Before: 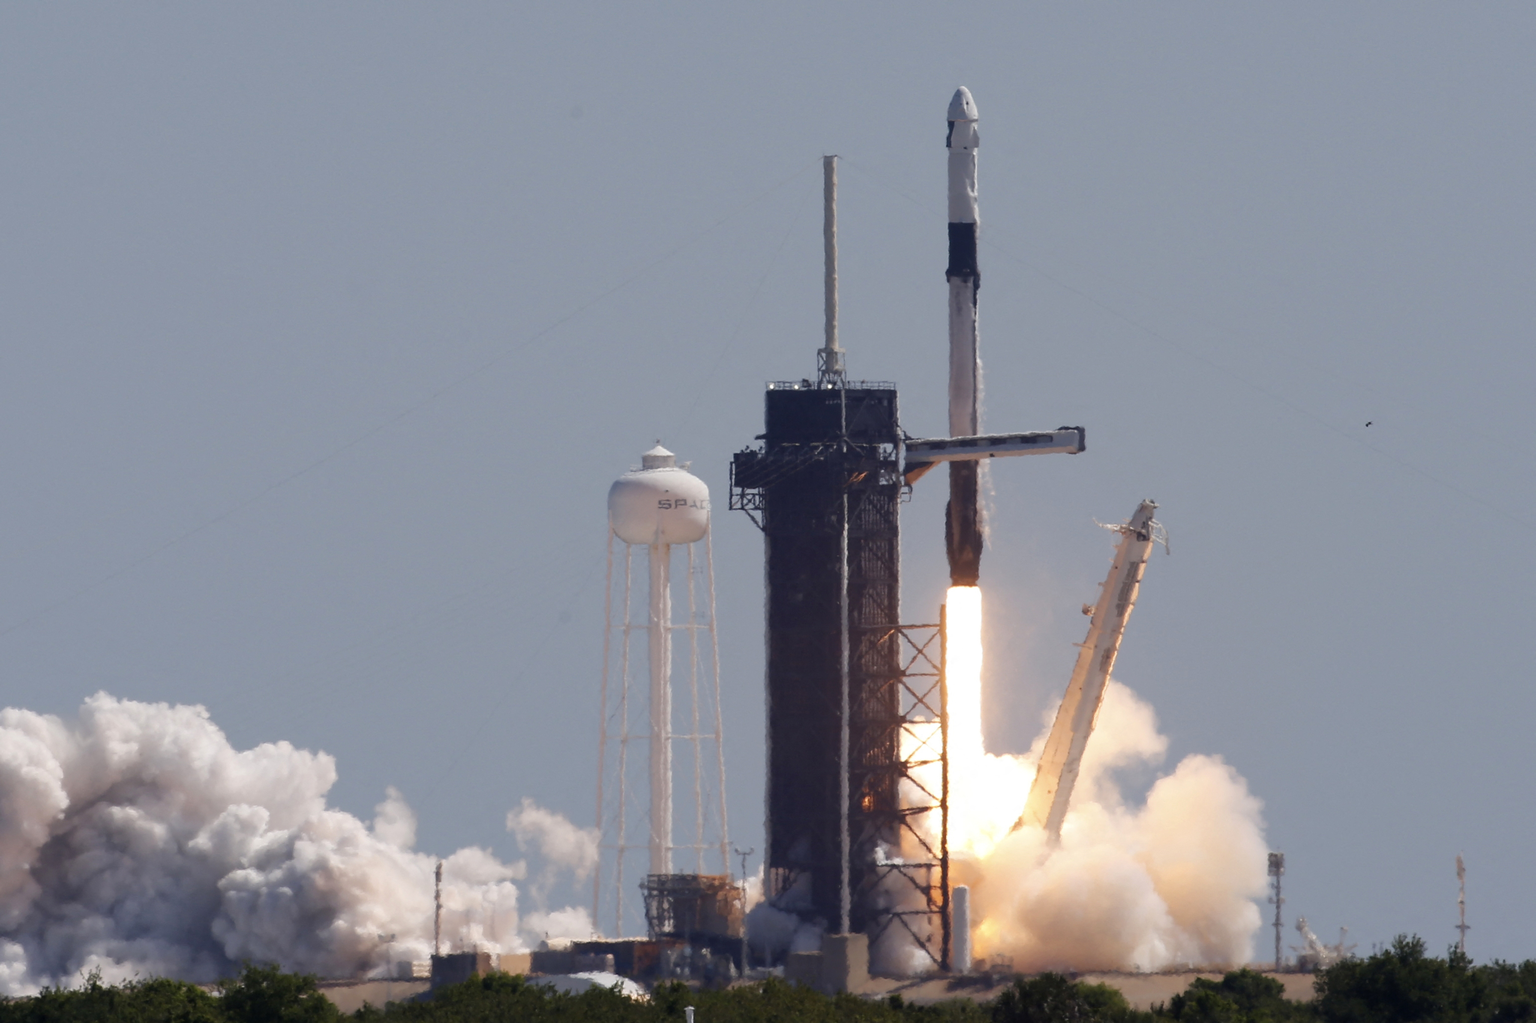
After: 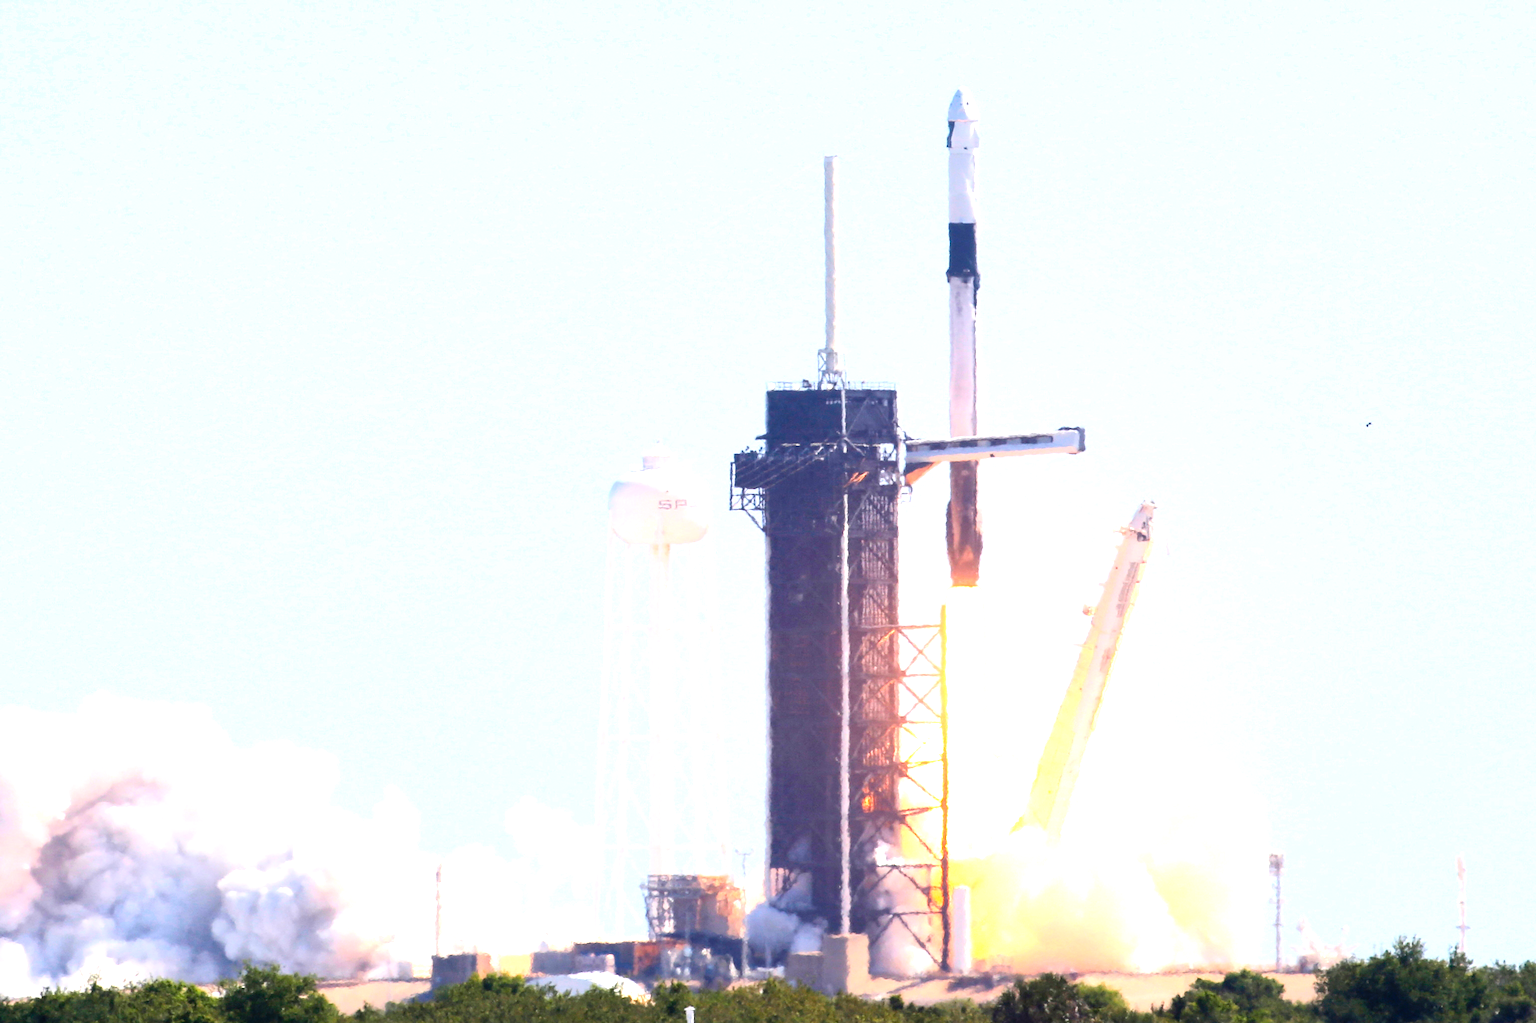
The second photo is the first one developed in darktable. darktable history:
exposure: black level correction 0, exposure 2.112 EV, compensate highlight preservation false
contrast brightness saturation: contrast 0.201, brightness 0.164, saturation 0.228
